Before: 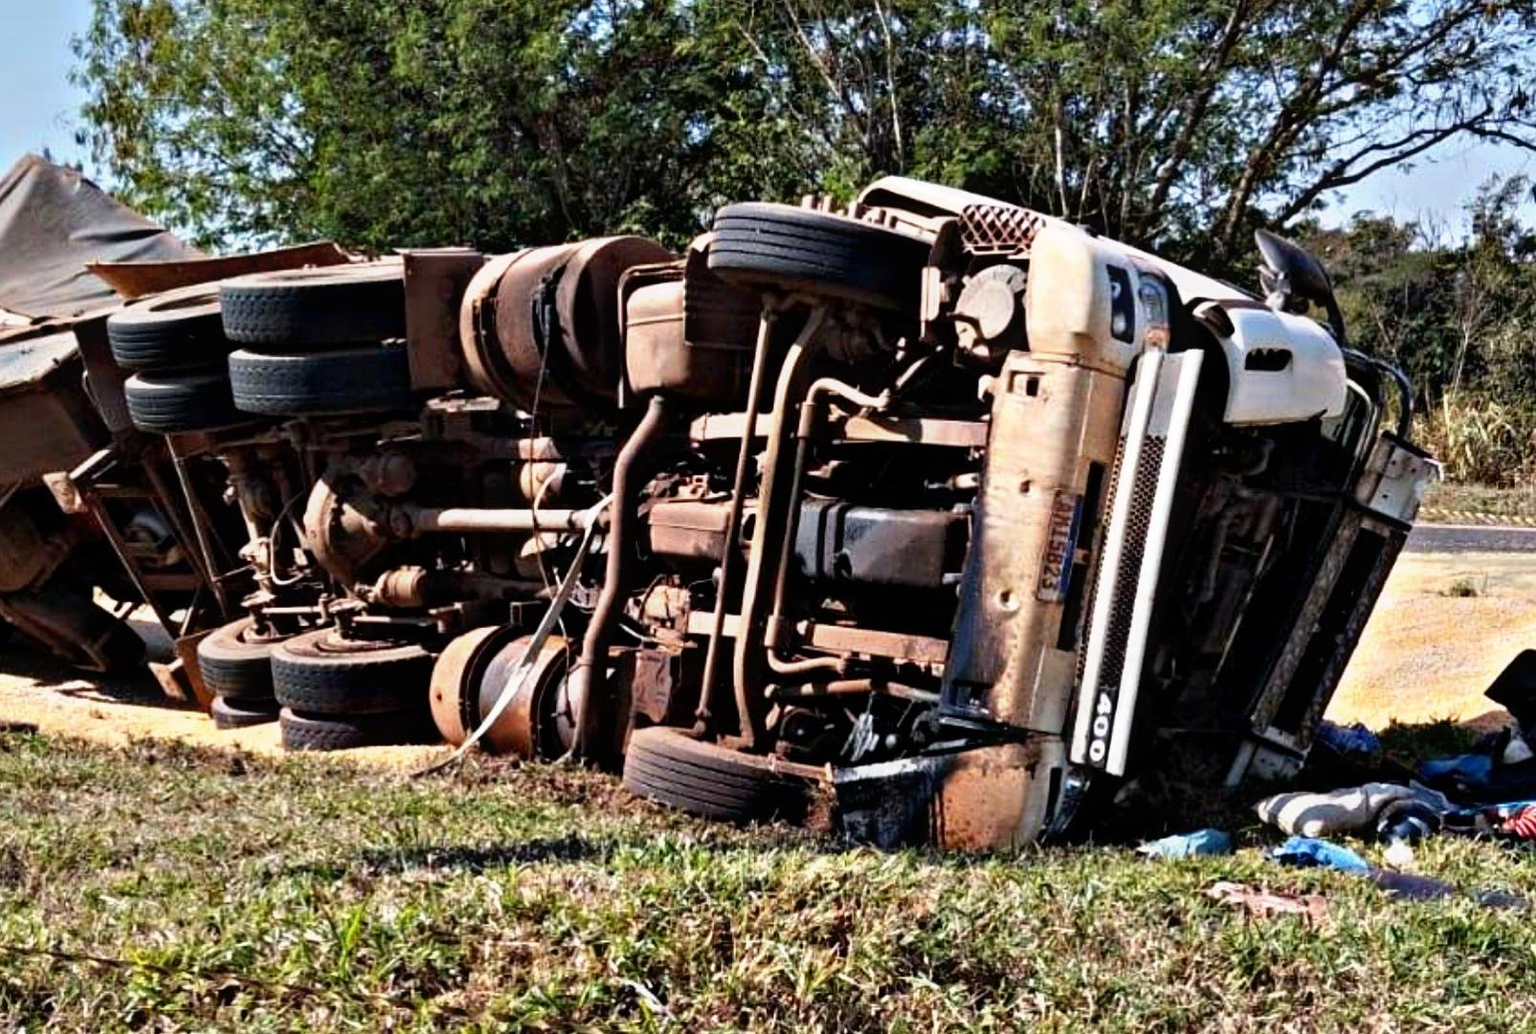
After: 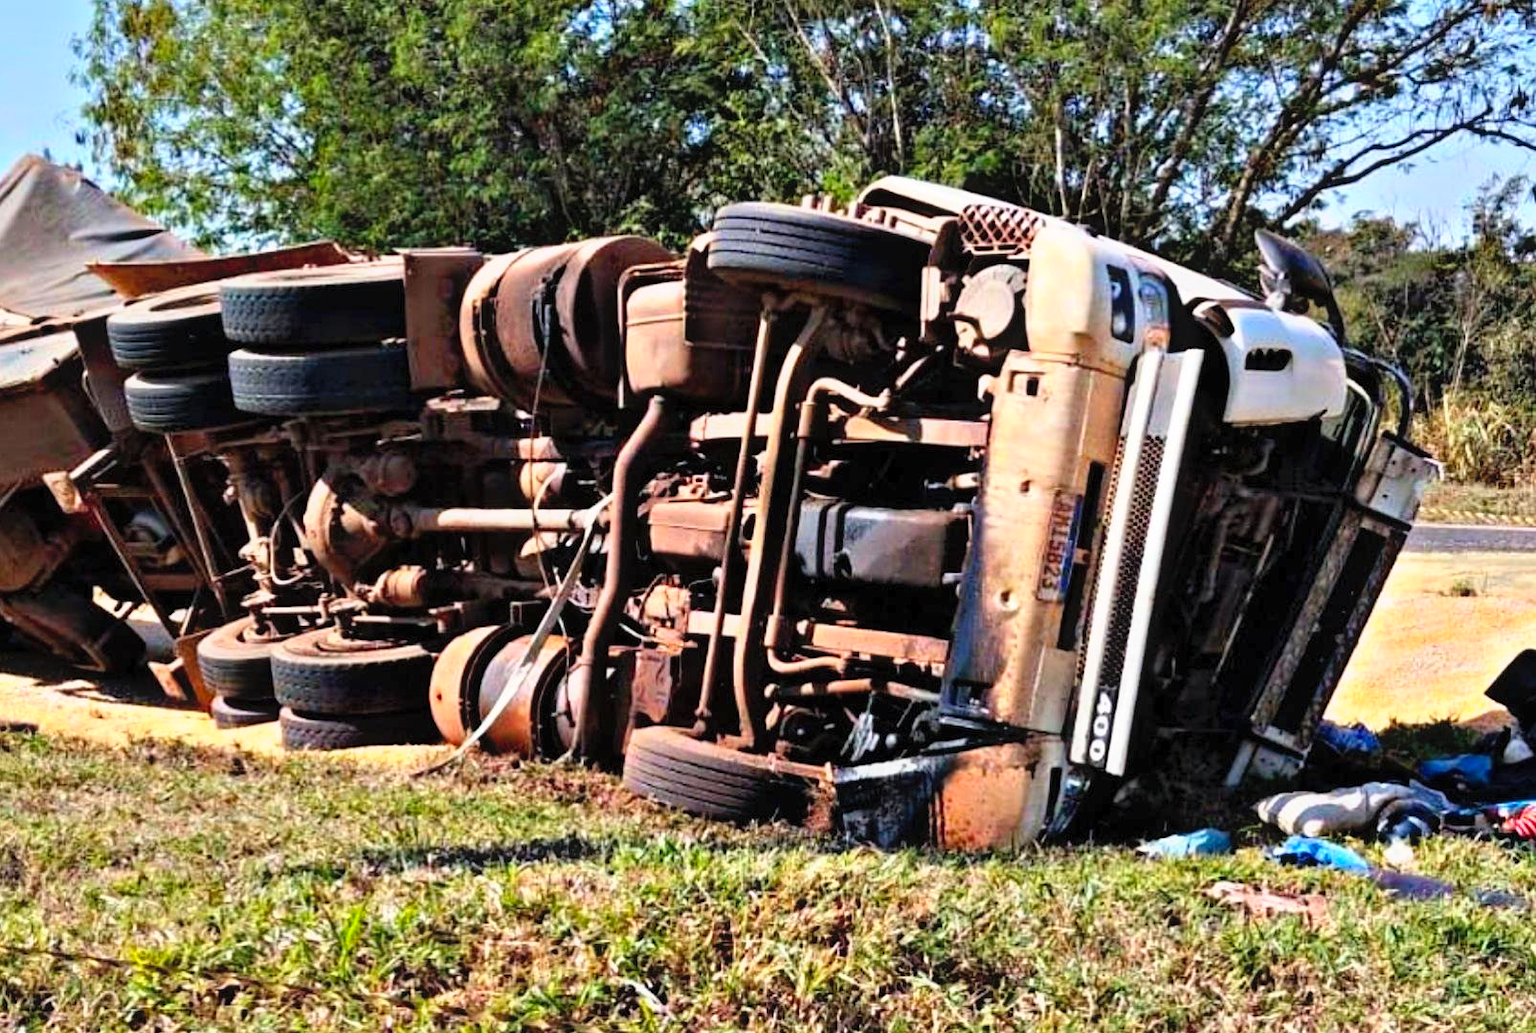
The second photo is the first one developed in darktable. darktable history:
contrast brightness saturation: contrast 0.07, brightness 0.18, saturation 0.4
vibrance: vibrance 0%
